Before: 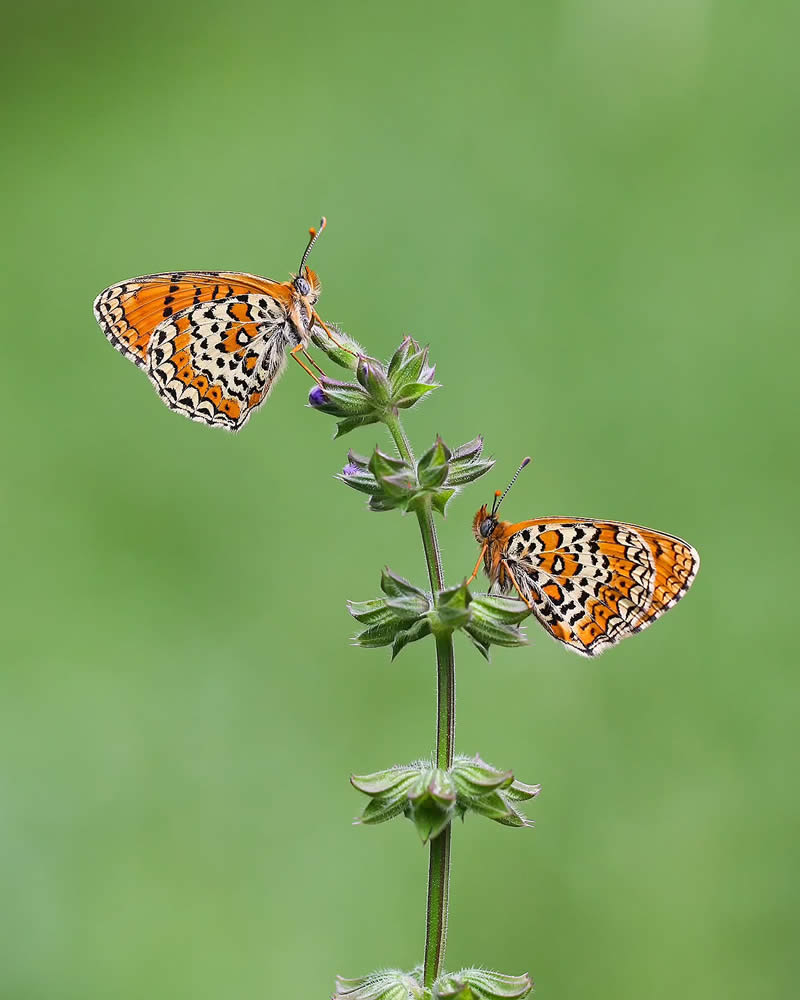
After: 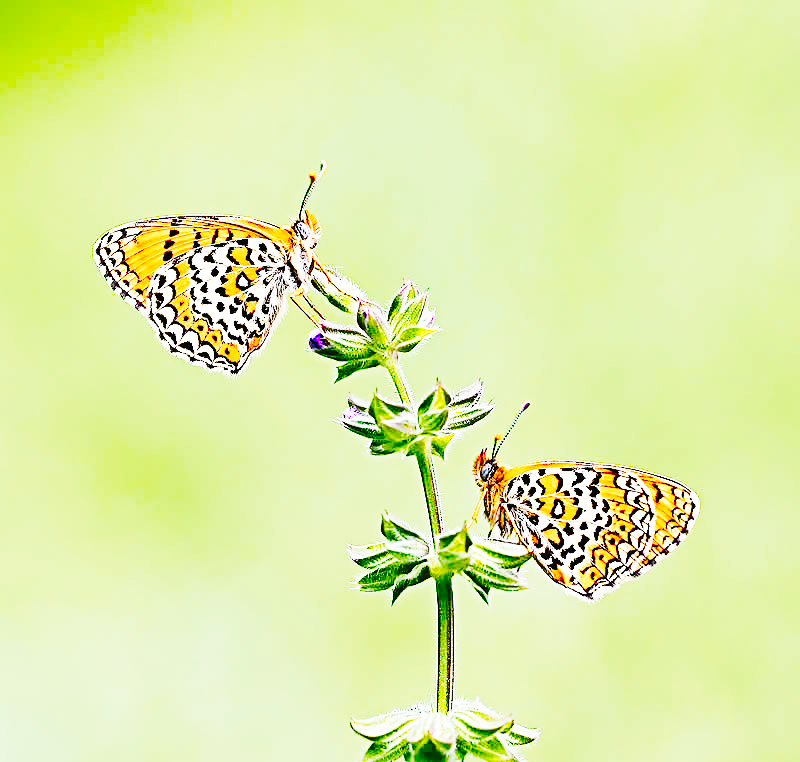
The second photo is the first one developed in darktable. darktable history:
exposure: exposure 0.636 EV, compensate highlight preservation false
crop: top 5.622%, bottom 17.985%
tone curve: curves: ch0 [(0, 0.023) (0.103, 0.087) (0.277, 0.28) (0.46, 0.554) (0.569, 0.68) (0.735, 0.843) (0.994, 0.984)]; ch1 [(0, 0) (0.324, 0.285) (0.456, 0.438) (0.488, 0.497) (0.512, 0.503) (0.535, 0.535) (0.599, 0.606) (0.715, 0.738) (1, 1)]; ch2 [(0, 0) (0.369, 0.388) (0.449, 0.431) (0.478, 0.471) (0.502, 0.503) (0.55, 0.553) (0.603, 0.602) (0.656, 0.713) (1, 1)], preserve colors none
color balance rgb: highlights gain › chroma 0.154%, highlights gain › hue 330.9°, linear chroma grading › global chroma 14.551%, perceptual saturation grading › global saturation 20%, perceptual saturation grading › highlights -25.07%, perceptual saturation grading › shadows 49.28%, contrast 5.296%
sharpen: radius 4.898
base curve: curves: ch0 [(0, 0) (0.028, 0.03) (0.121, 0.232) (0.46, 0.748) (0.859, 0.968) (1, 1)], preserve colors none
